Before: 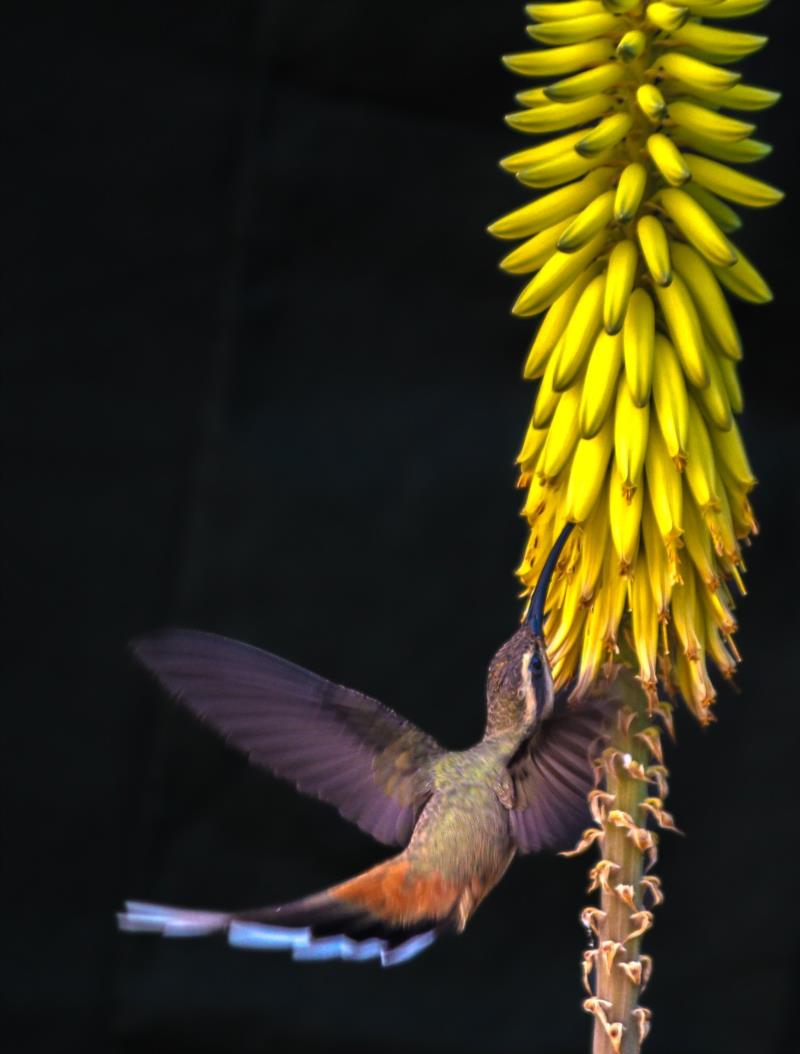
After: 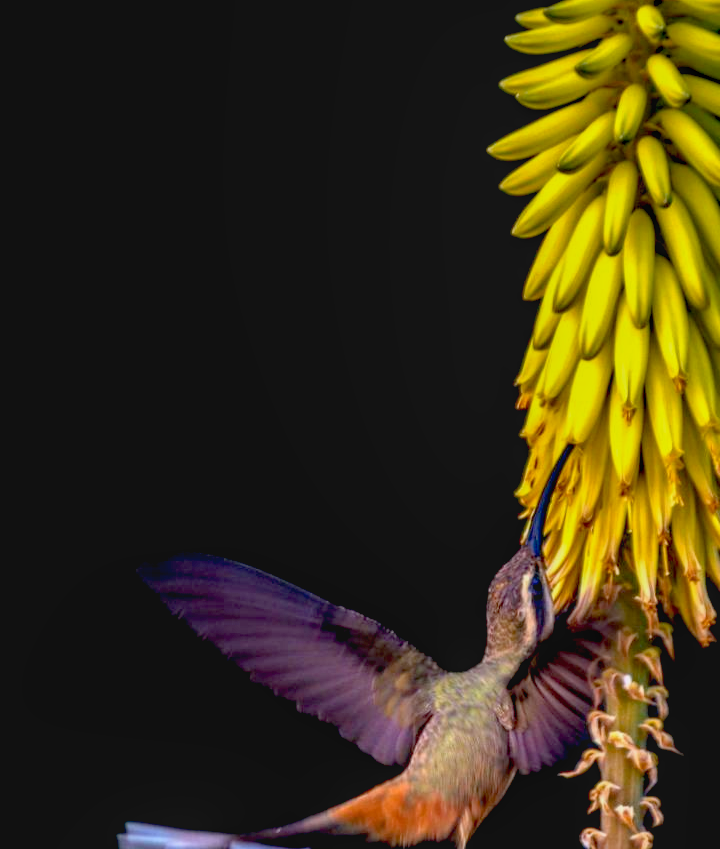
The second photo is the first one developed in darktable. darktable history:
local contrast: on, module defaults
exposure: black level correction 0.025, exposure 0.18 EV, compensate exposure bias true, compensate highlight preservation false
crop: top 7.509%, right 9.896%, bottom 11.916%
color balance rgb: global offset › luminance 0.246%, global offset › hue 172.46°, perceptual saturation grading › global saturation 0.983%, contrast -20.054%
